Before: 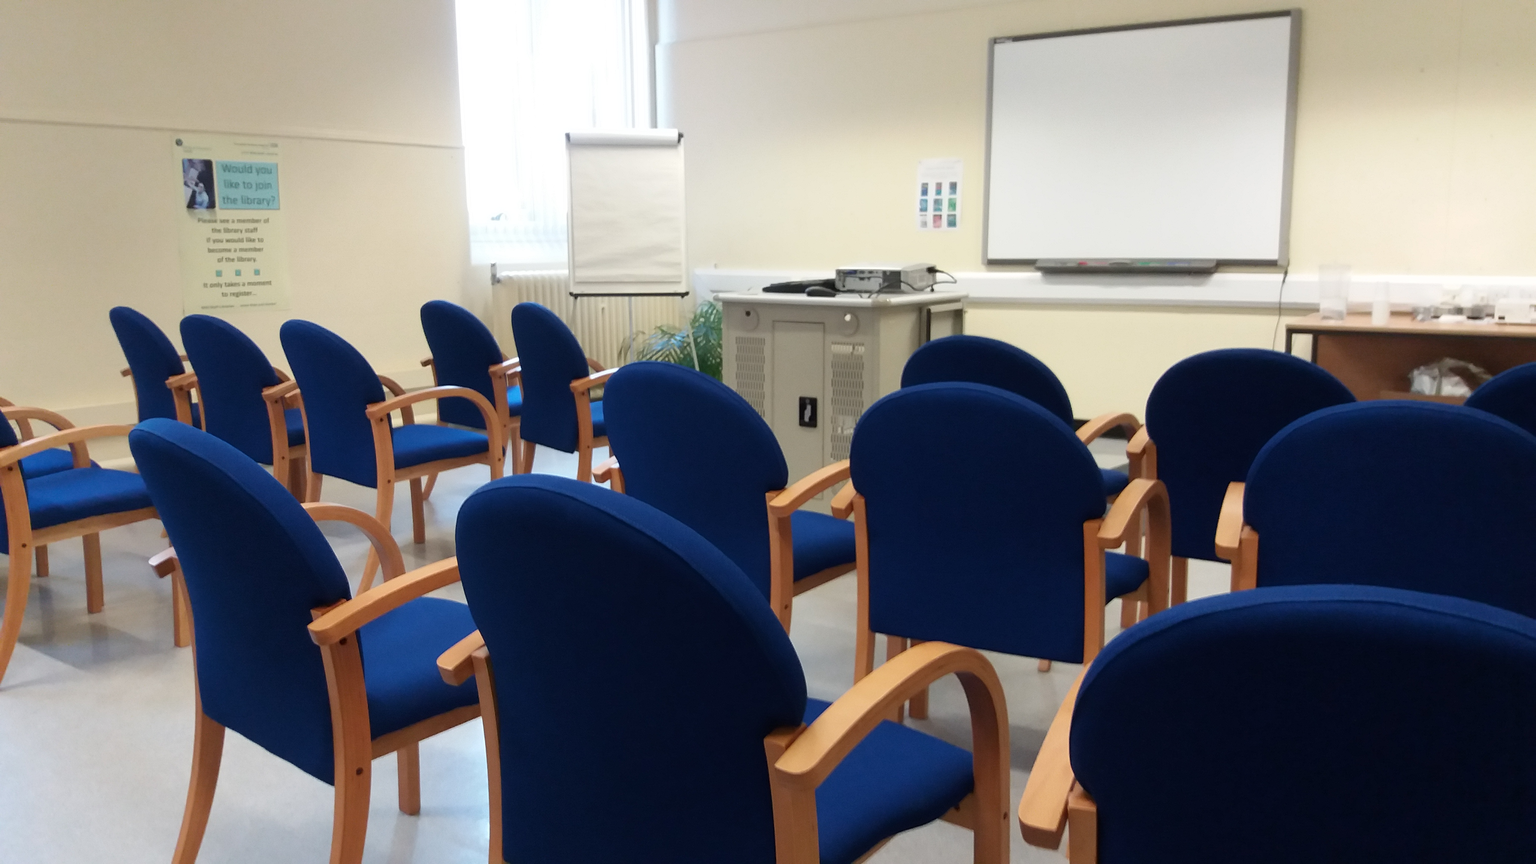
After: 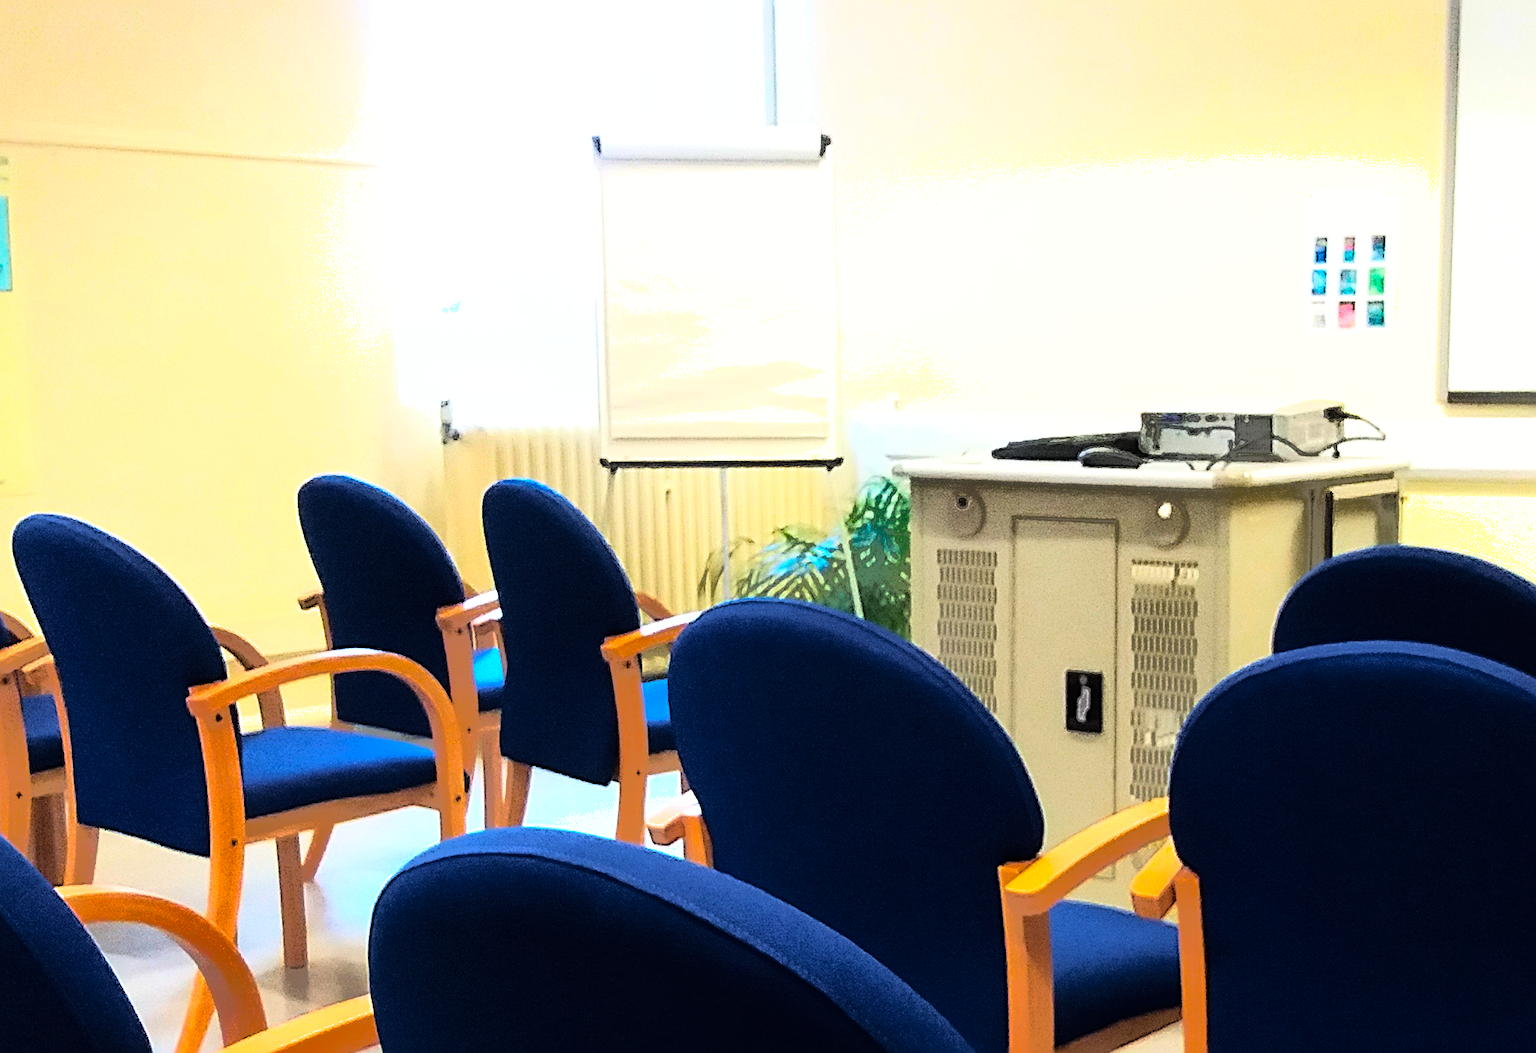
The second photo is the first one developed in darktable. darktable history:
crop: left 17.835%, top 7.675%, right 32.881%, bottom 32.213%
color contrast: green-magenta contrast 0.84, blue-yellow contrast 0.86
rgb curve: curves: ch0 [(0, 0) (0.21, 0.15) (0.24, 0.21) (0.5, 0.75) (0.75, 0.96) (0.89, 0.99) (1, 1)]; ch1 [(0, 0.02) (0.21, 0.13) (0.25, 0.2) (0.5, 0.67) (0.75, 0.9) (0.89, 0.97) (1, 1)]; ch2 [(0, 0.02) (0.21, 0.13) (0.25, 0.2) (0.5, 0.67) (0.75, 0.9) (0.89, 0.97) (1, 1)], compensate middle gray true
color balance rgb: perceptual saturation grading › global saturation 25%, global vibrance 10%
shadows and highlights: shadows 38.43, highlights -74.54
sharpen: radius 3.025, amount 0.757
exposure: black level correction 0.001, exposure 0.5 EV, compensate exposure bias true, compensate highlight preservation false
tone equalizer: on, module defaults
